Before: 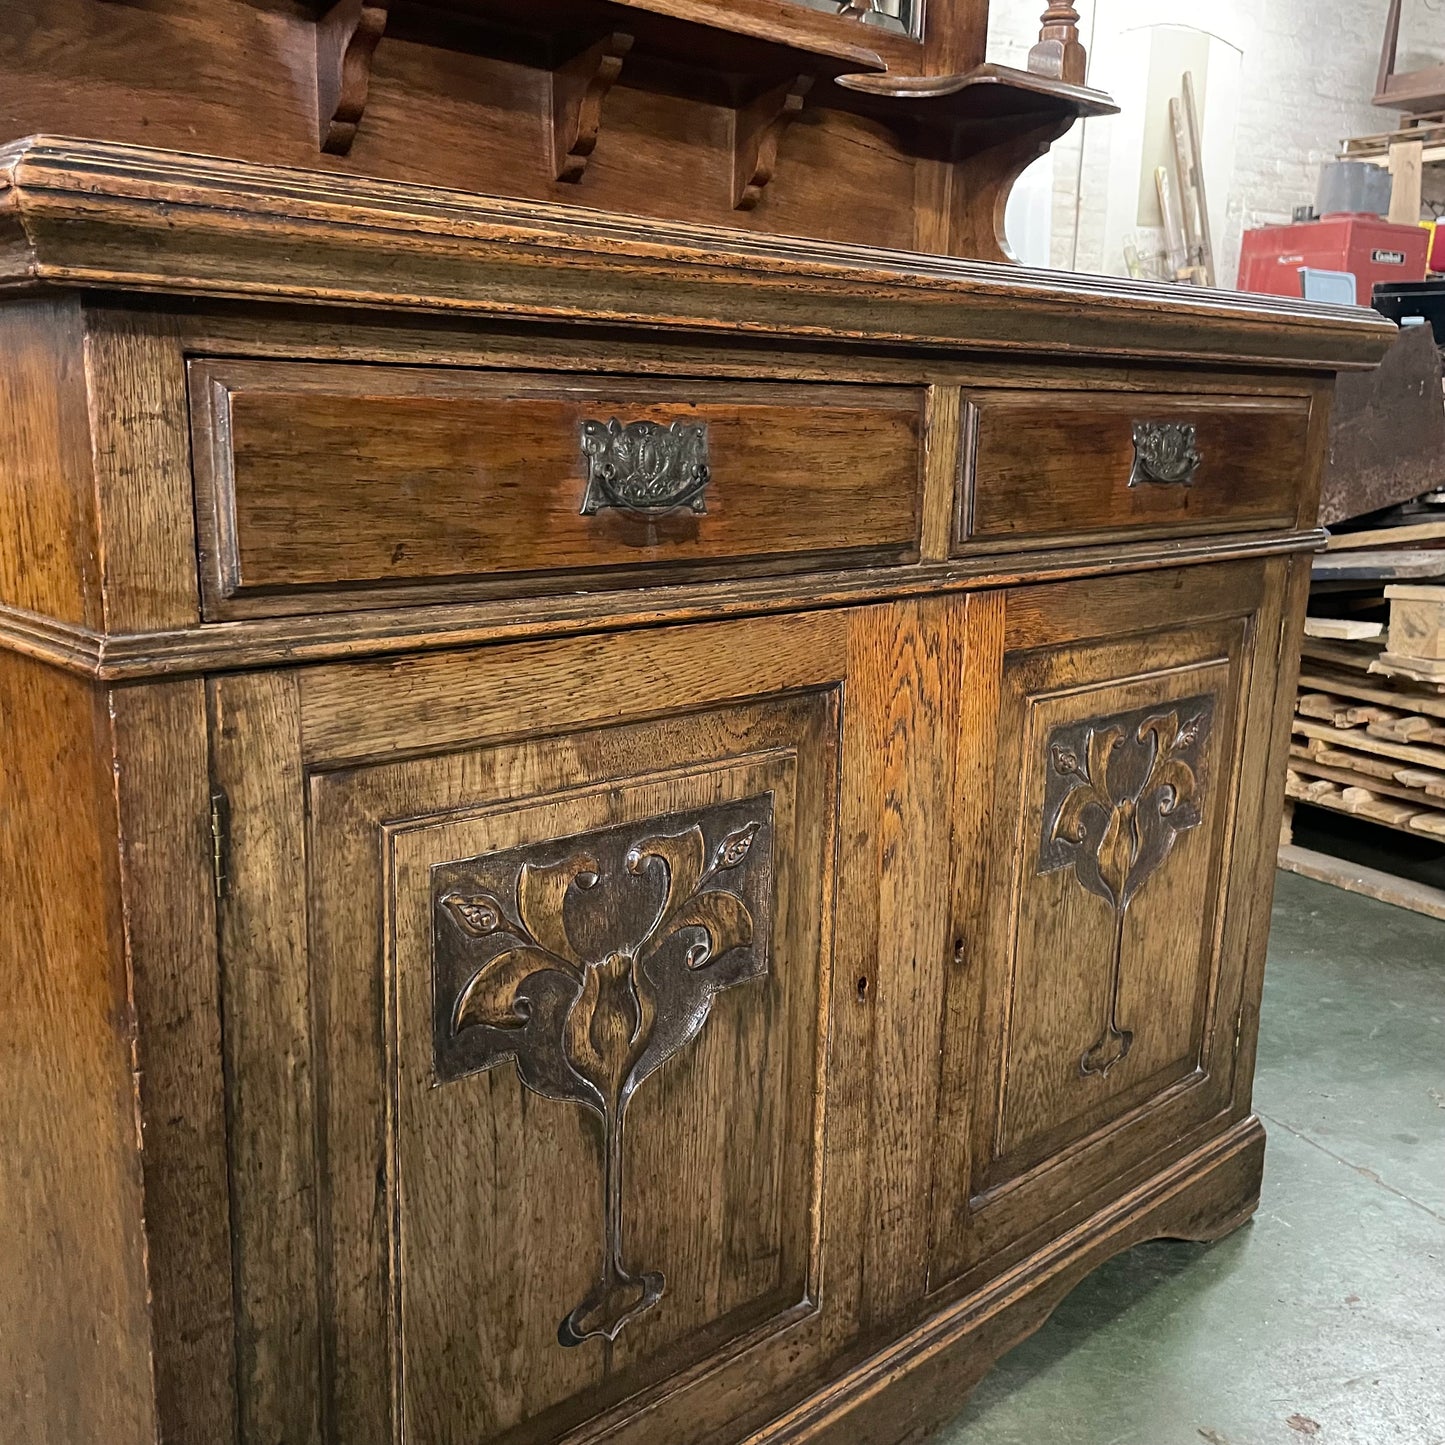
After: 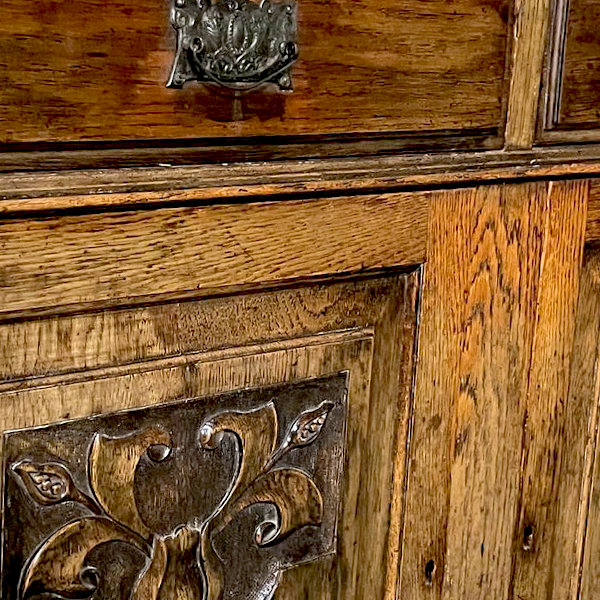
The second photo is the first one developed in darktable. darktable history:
crop: left 30%, top 30%, right 30%, bottom 30%
rotate and perspective: rotation 2.27°, automatic cropping off
exposure: black level correction 0.025, exposure 0.182 EV, compensate highlight preservation false
